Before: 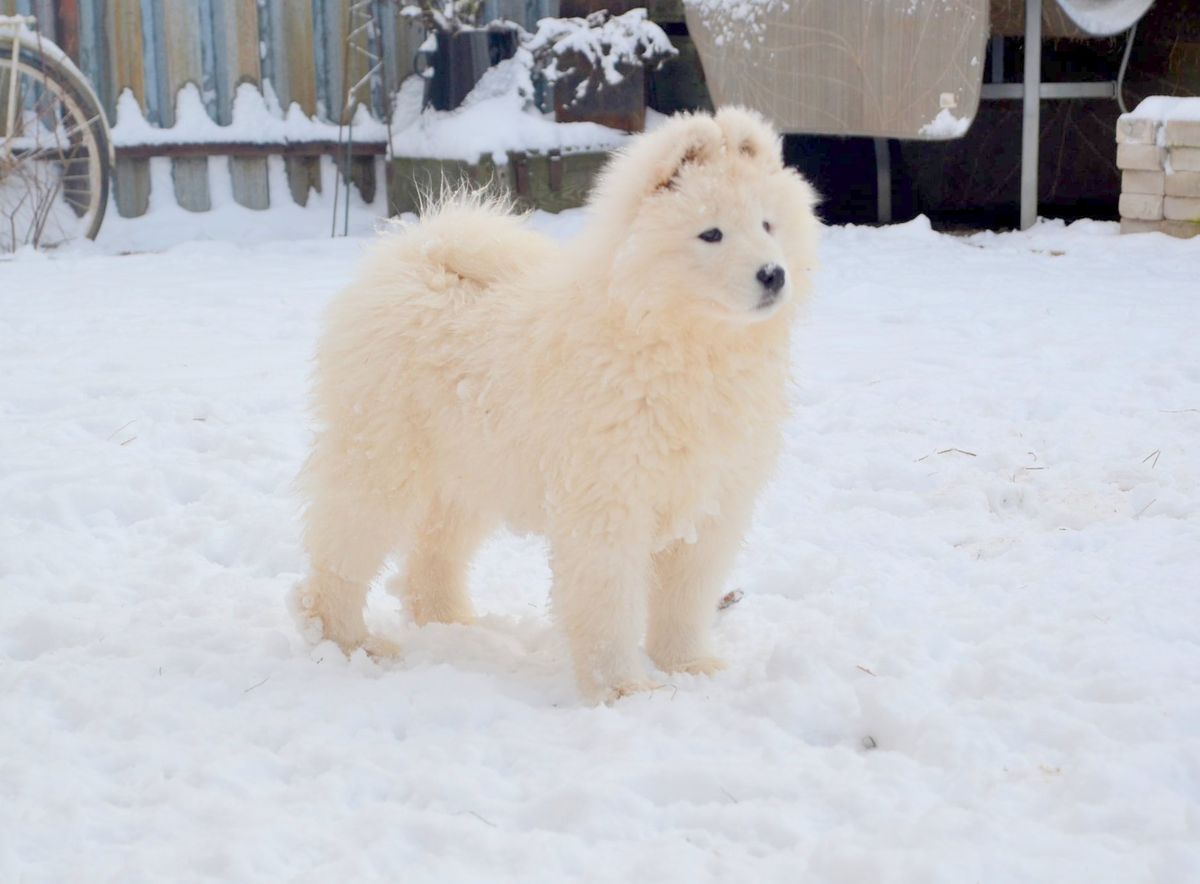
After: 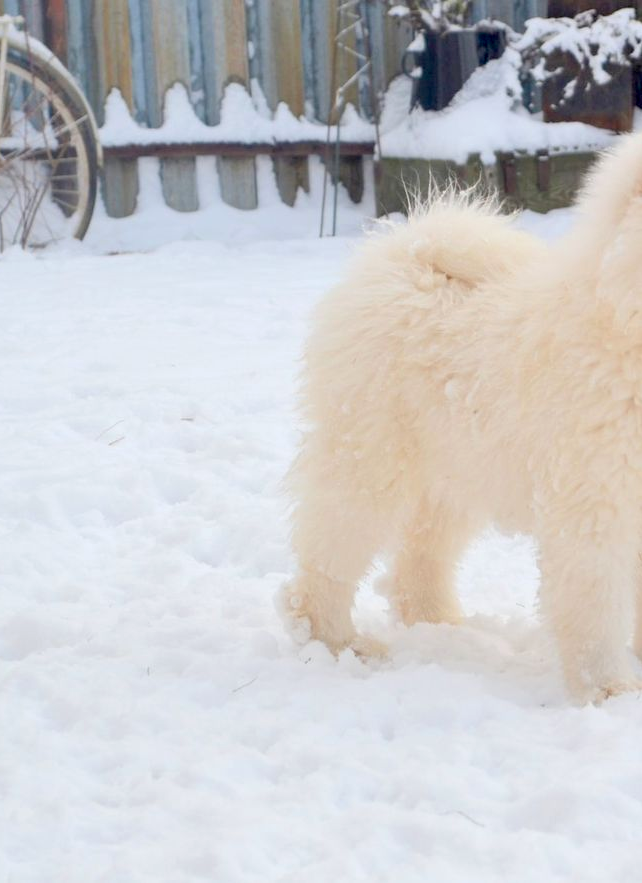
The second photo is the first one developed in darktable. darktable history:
exposure: black level correction 0.009, exposure 0.115 EV, compensate exposure bias true, compensate highlight preservation false
crop: left 1.016%, right 45.402%, bottom 0.086%
